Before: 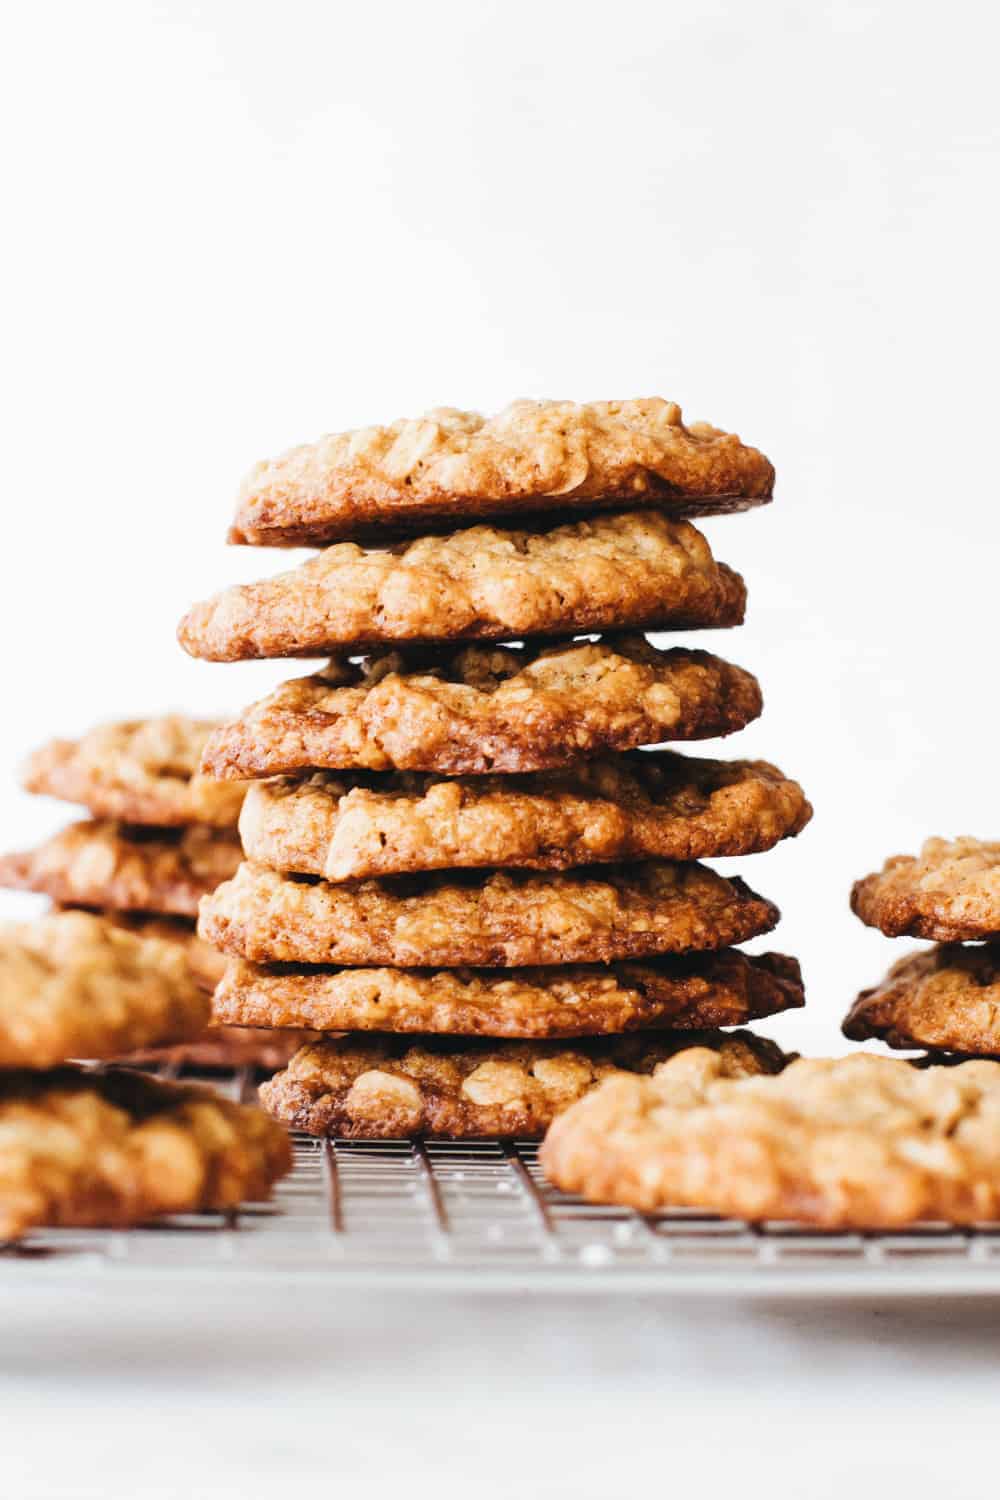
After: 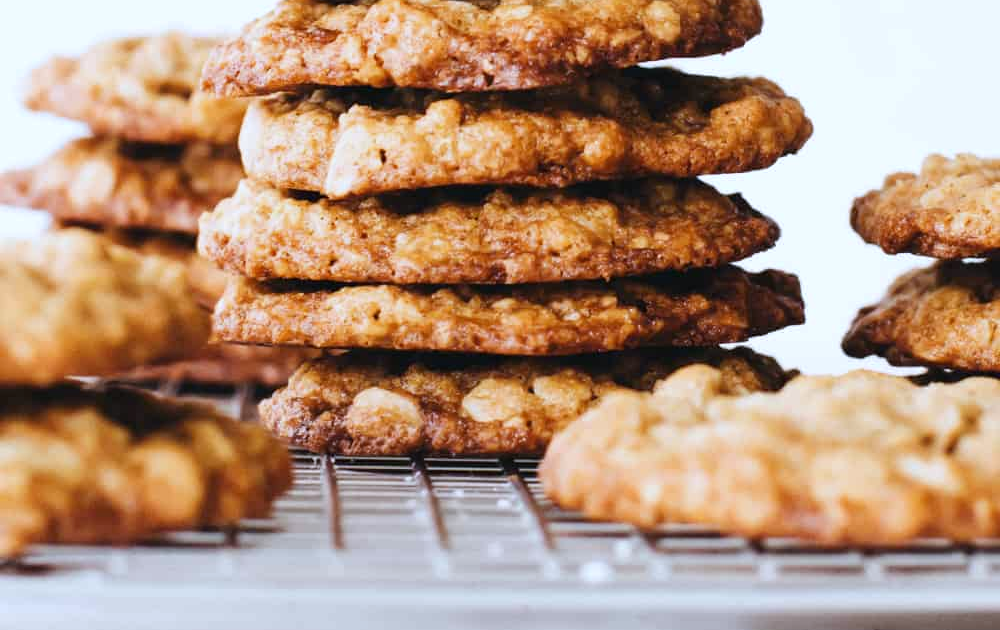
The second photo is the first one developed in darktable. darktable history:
crop: top 45.551%, bottom 12.262%
white balance: red 0.954, blue 1.079
